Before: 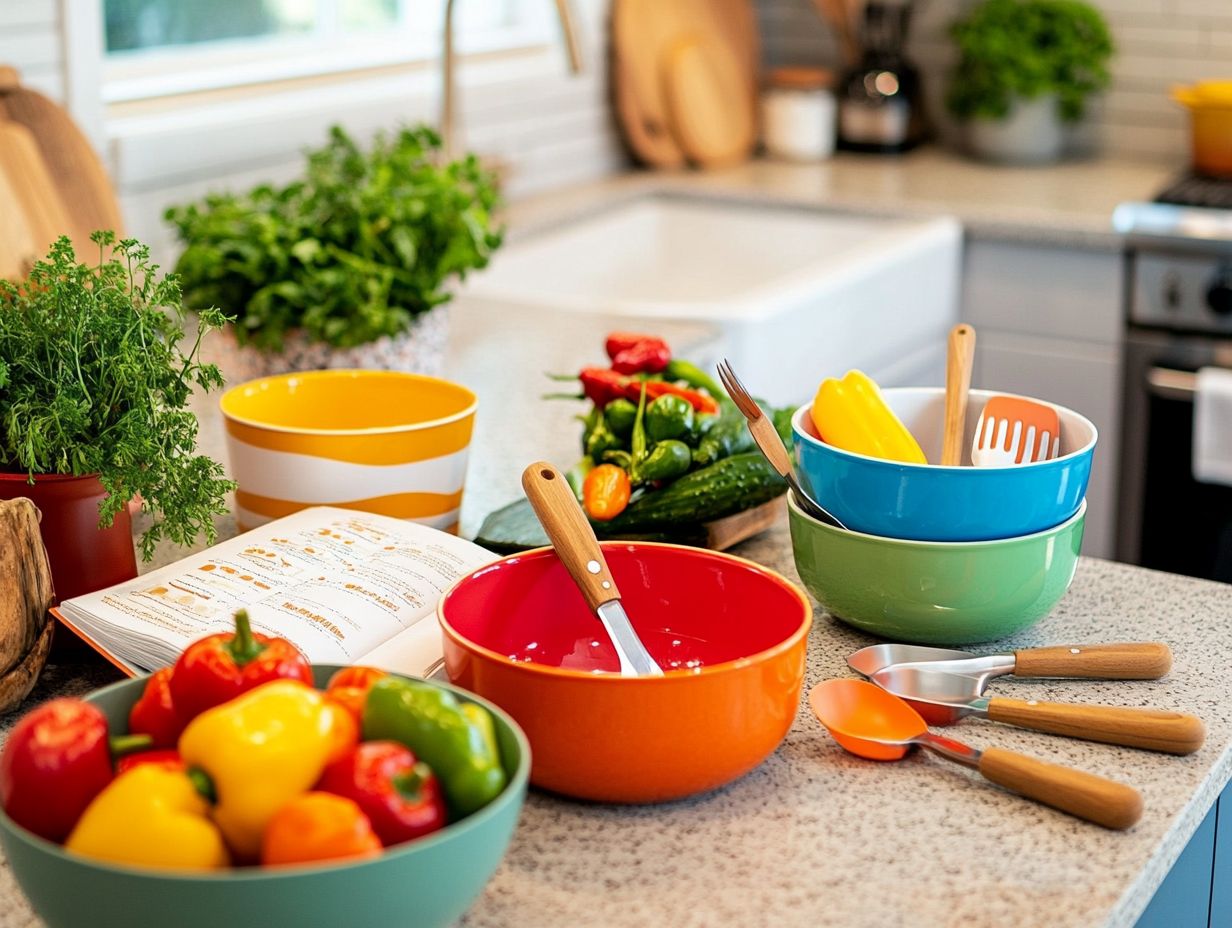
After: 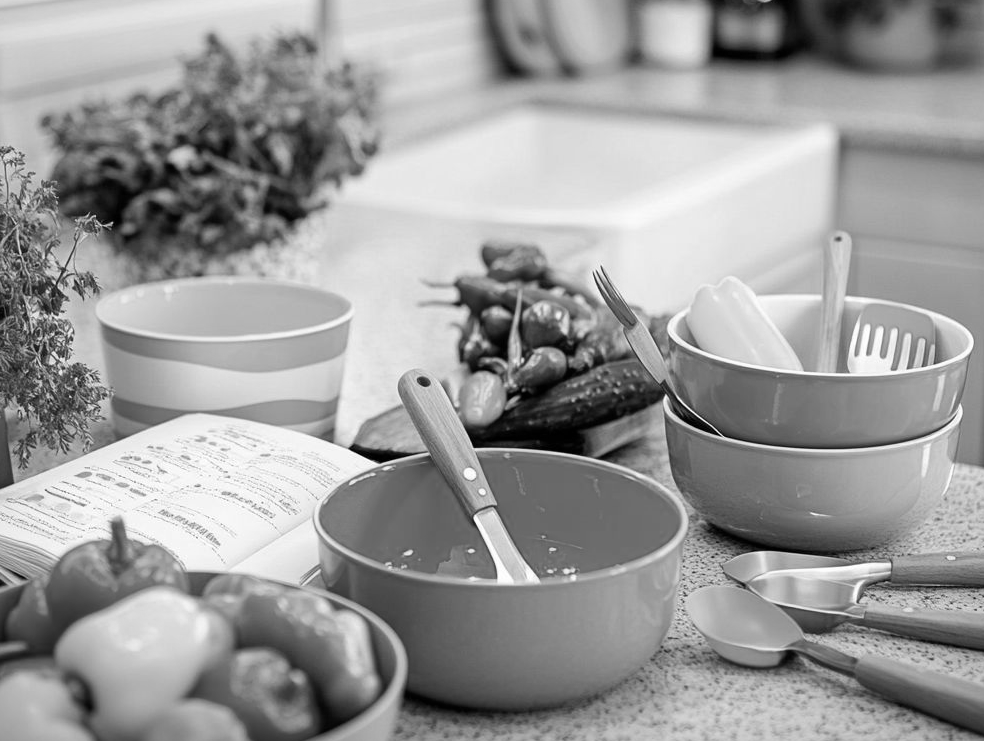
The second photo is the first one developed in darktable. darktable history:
contrast brightness saturation: saturation -1
crop and rotate: left 10.071%, top 10.071%, right 10.02%, bottom 10.02%
vignetting: fall-off start 100%, brightness -0.282, width/height ratio 1.31
